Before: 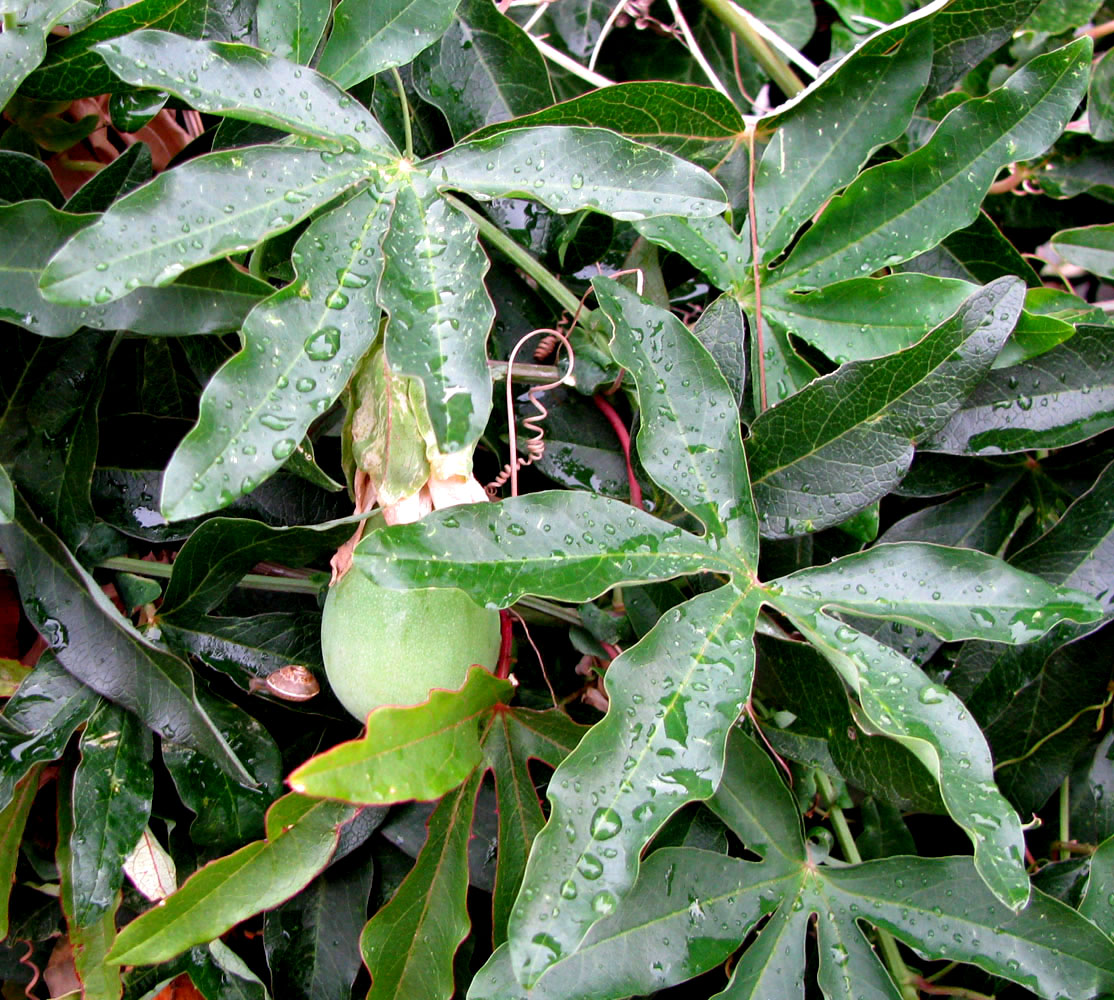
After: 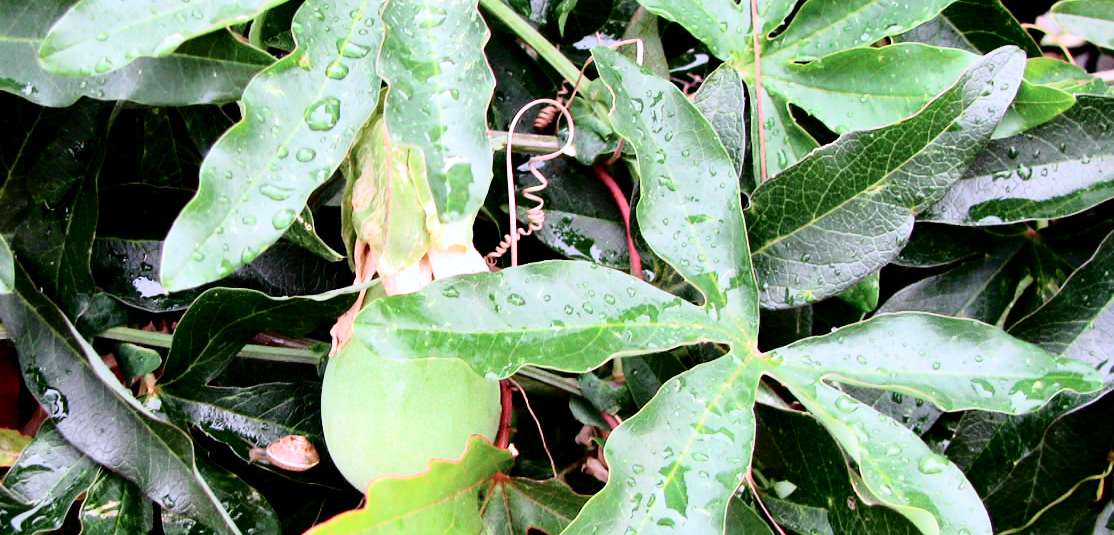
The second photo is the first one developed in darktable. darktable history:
tone curve: curves: ch0 [(0, 0) (0.003, 0.002) (0.011, 0.008) (0.025, 0.019) (0.044, 0.034) (0.069, 0.053) (0.1, 0.079) (0.136, 0.127) (0.177, 0.191) (0.224, 0.274) (0.277, 0.367) (0.335, 0.465) (0.399, 0.552) (0.468, 0.643) (0.543, 0.737) (0.623, 0.82) (0.709, 0.891) (0.801, 0.928) (0.898, 0.963) (1, 1)], color space Lab, independent channels, preserve colors none
crop and rotate: top 23.043%, bottom 23.437%
exposure: exposure -0.01 EV, compensate highlight preservation false
white balance: red 0.982, blue 1.018
